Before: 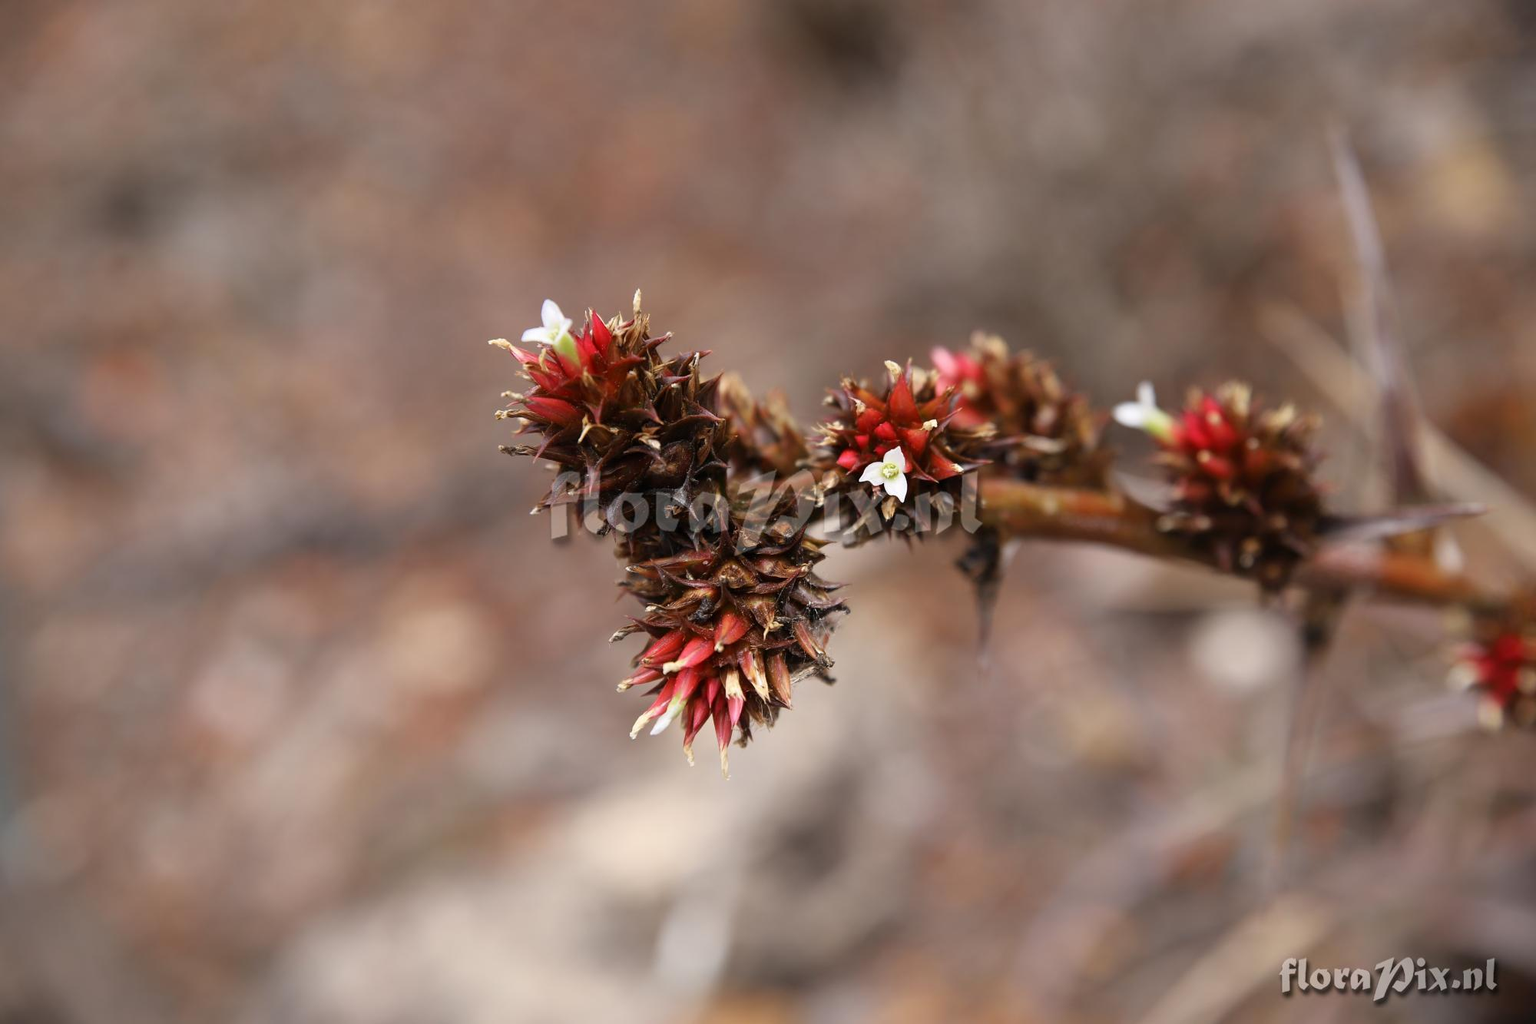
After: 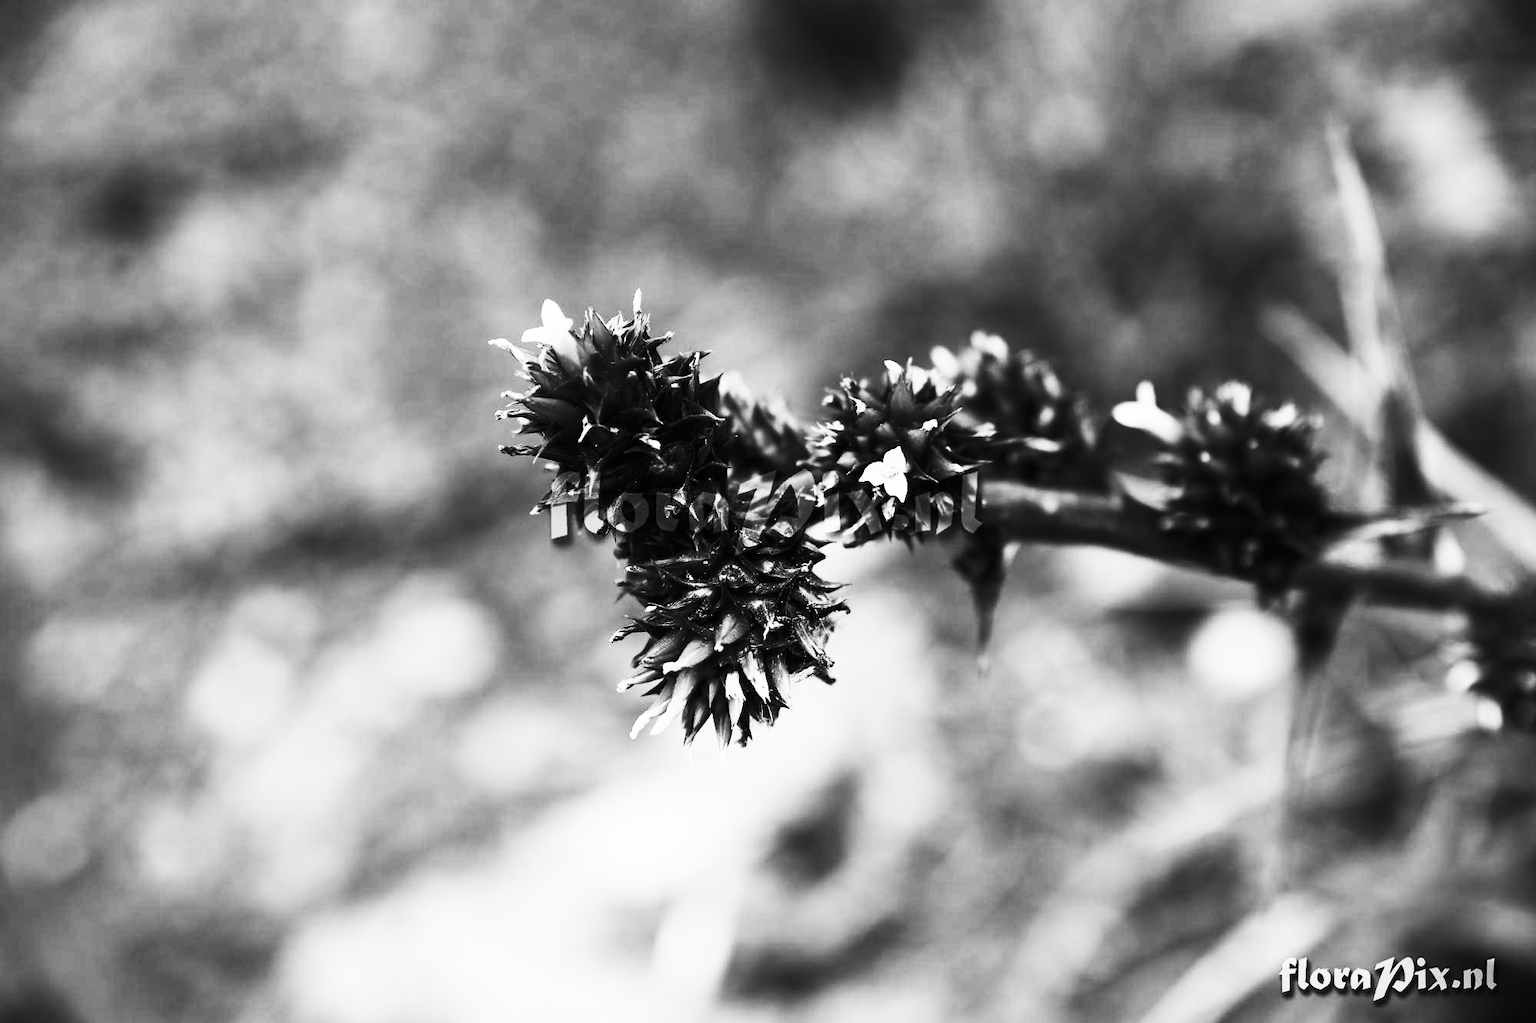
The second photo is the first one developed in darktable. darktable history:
contrast brightness saturation: contrast 0.93, brightness 0.2
monochrome: on, module defaults
